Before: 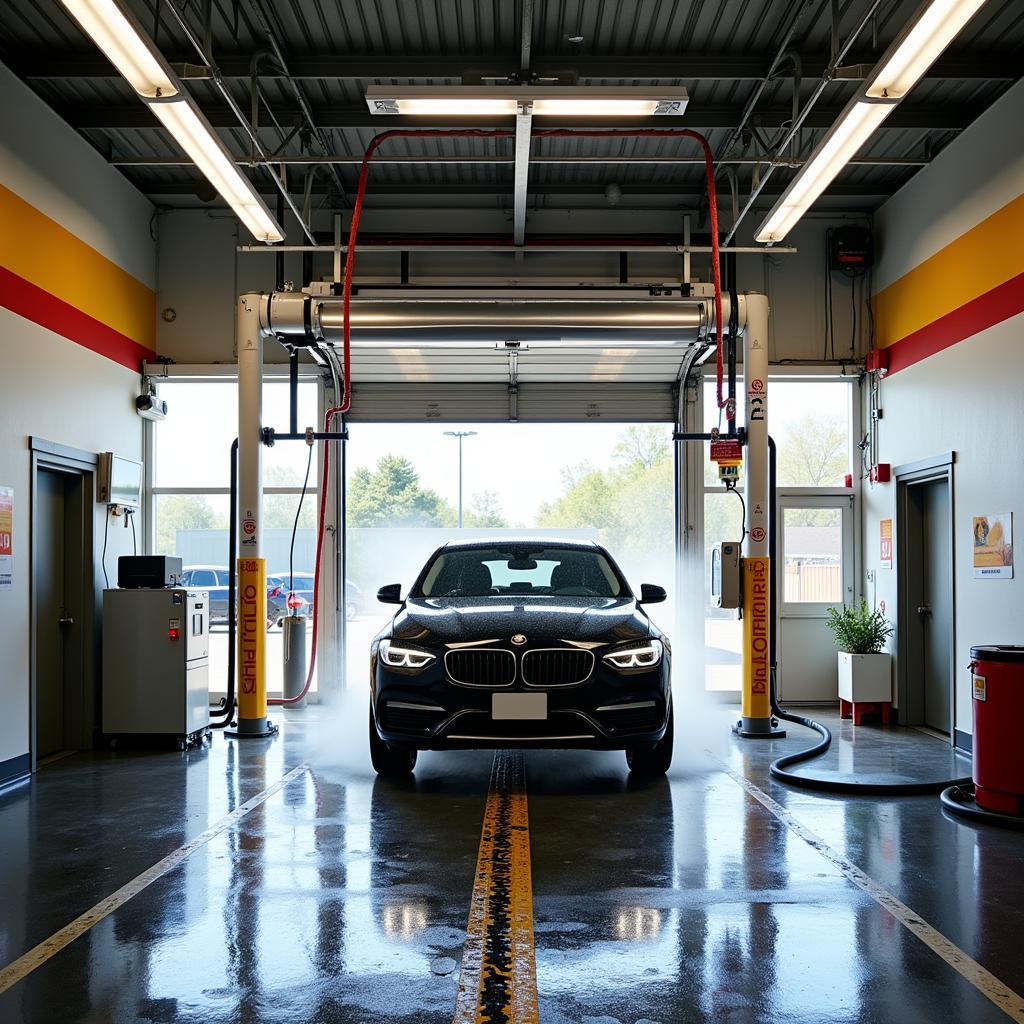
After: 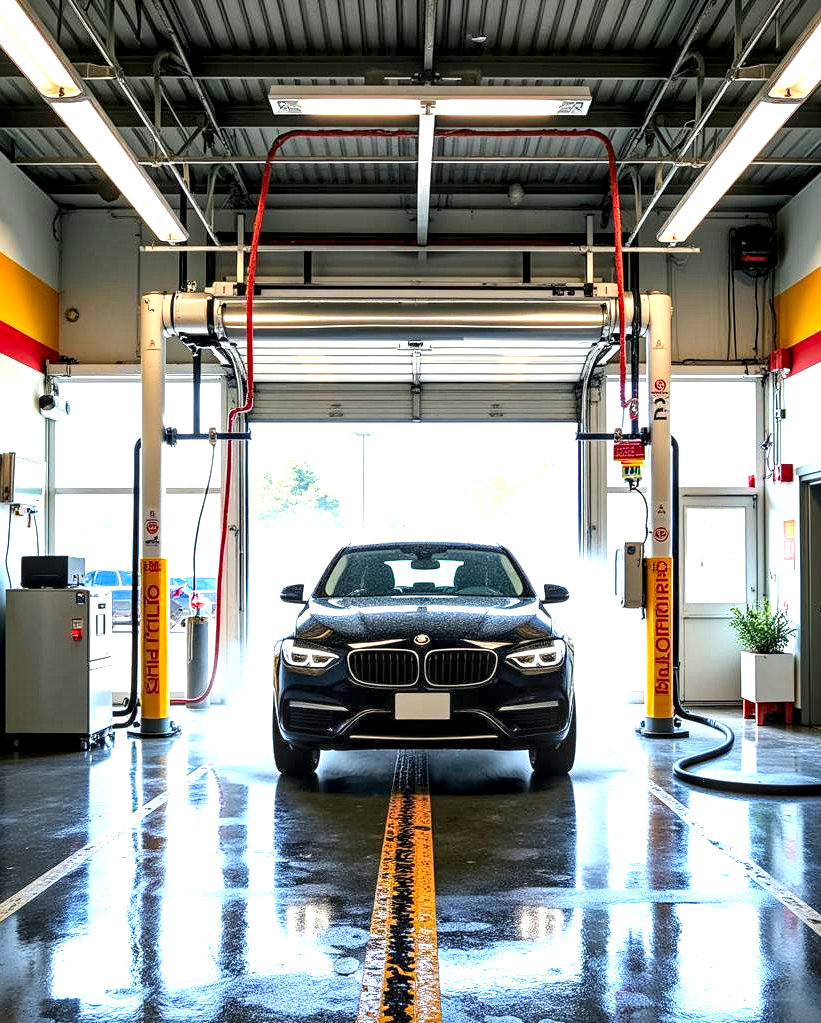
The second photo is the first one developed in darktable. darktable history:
crop and rotate: left 9.491%, right 10.261%
local contrast: highlights 60%, shadows 59%, detail 160%
exposure: exposure 1 EV, compensate highlight preservation false
contrast brightness saturation: contrast 0.072, brightness 0.074, saturation 0.178
